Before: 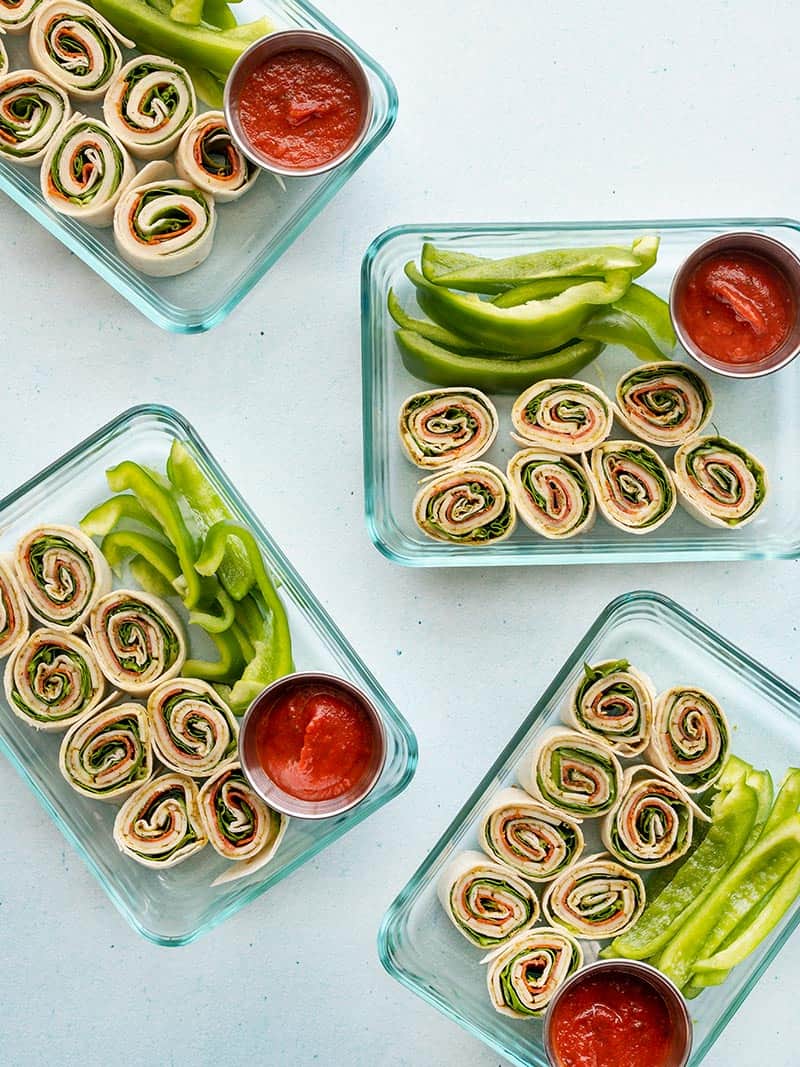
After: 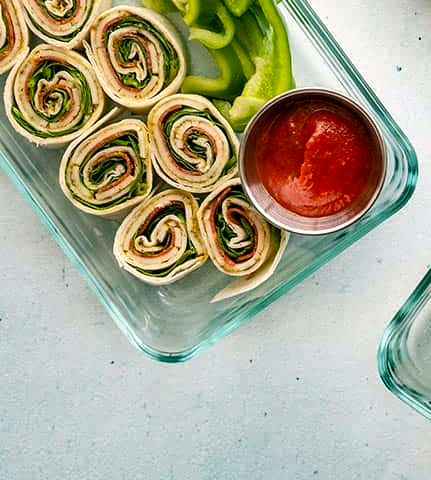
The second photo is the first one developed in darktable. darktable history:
local contrast: highlights 61%, shadows 109%, detail 107%, midtone range 0.524
crop and rotate: top 54.737%, right 46.015%, bottom 0.225%
tone equalizer: smoothing diameter 24.92%, edges refinement/feathering 5.73, preserve details guided filter
exposure: exposure 0.187 EV, compensate highlight preservation false
color correction: highlights a* 4.04, highlights b* 4.97, shadows a* -6.81, shadows b* 4.98
shadows and highlights: low approximation 0.01, soften with gaussian
